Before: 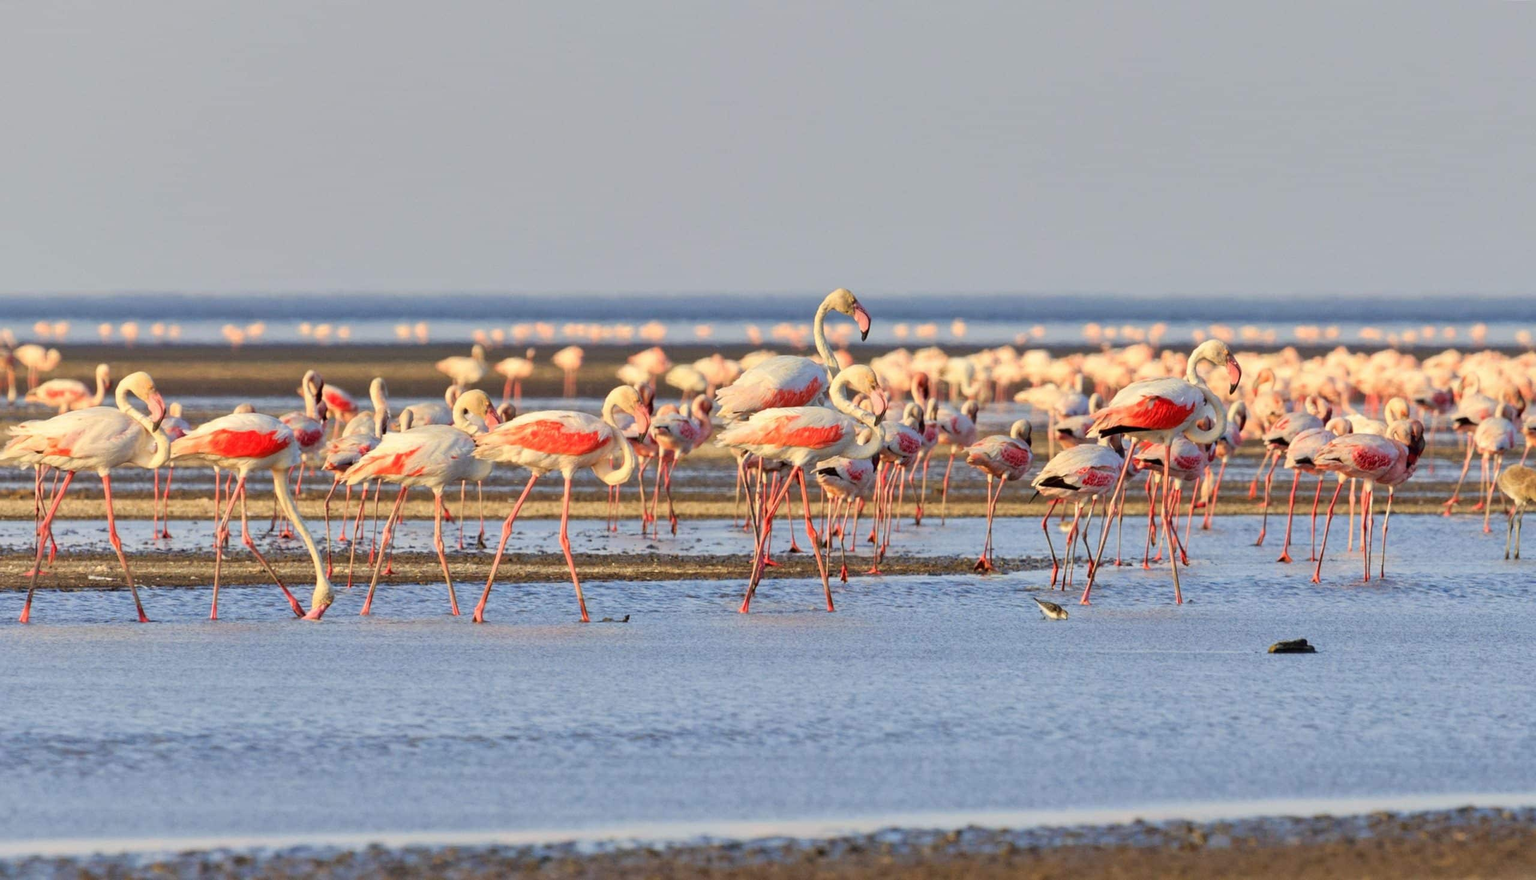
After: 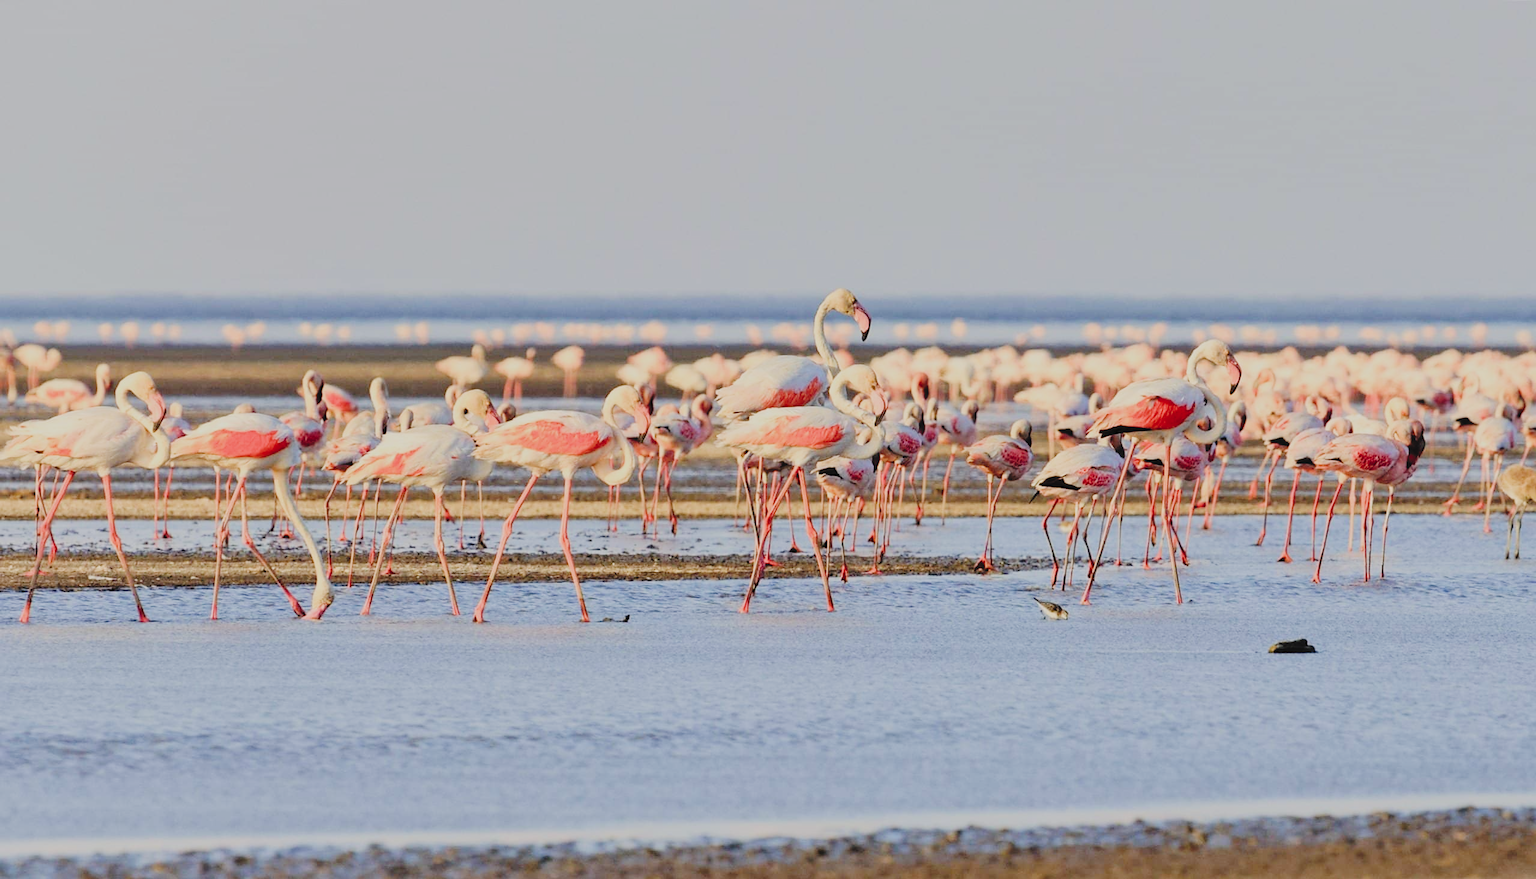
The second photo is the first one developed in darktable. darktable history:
tone curve: curves: ch0 [(0, 0) (0.003, 0.047) (0.011, 0.051) (0.025, 0.061) (0.044, 0.075) (0.069, 0.09) (0.1, 0.102) (0.136, 0.125) (0.177, 0.173) (0.224, 0.226) (0.277, 0.303) (0.335, 0.388) (0.399, 0.469) (0.468, 0.545) (0.543, 0.623) (0.623, 0.695) (0.709, 0.766) (0.801, 0.832) (0.898, 0.905) (1, 1)], preserve colors none
filmic rgb: black relative exposure -7.65 EV, white relative exposure 4.56 EV, hardness 3.61, color science v5 (2021), contrast in shadows safe, contrast in highlights safe
sharpen: radius 1.475, amount 0.412, threshold 1.418
